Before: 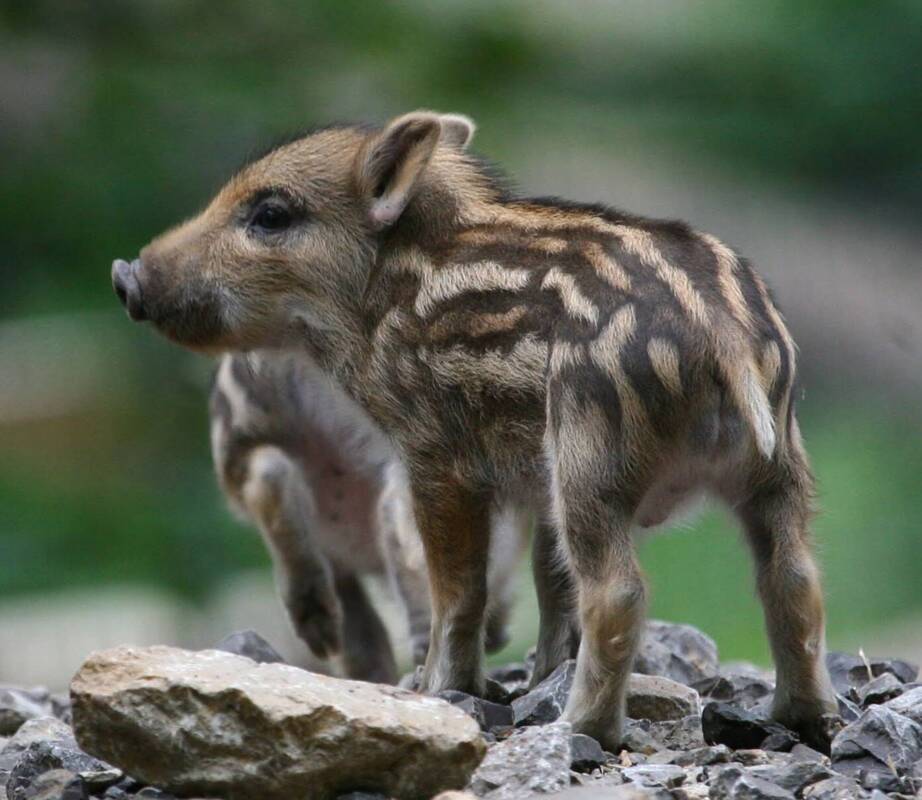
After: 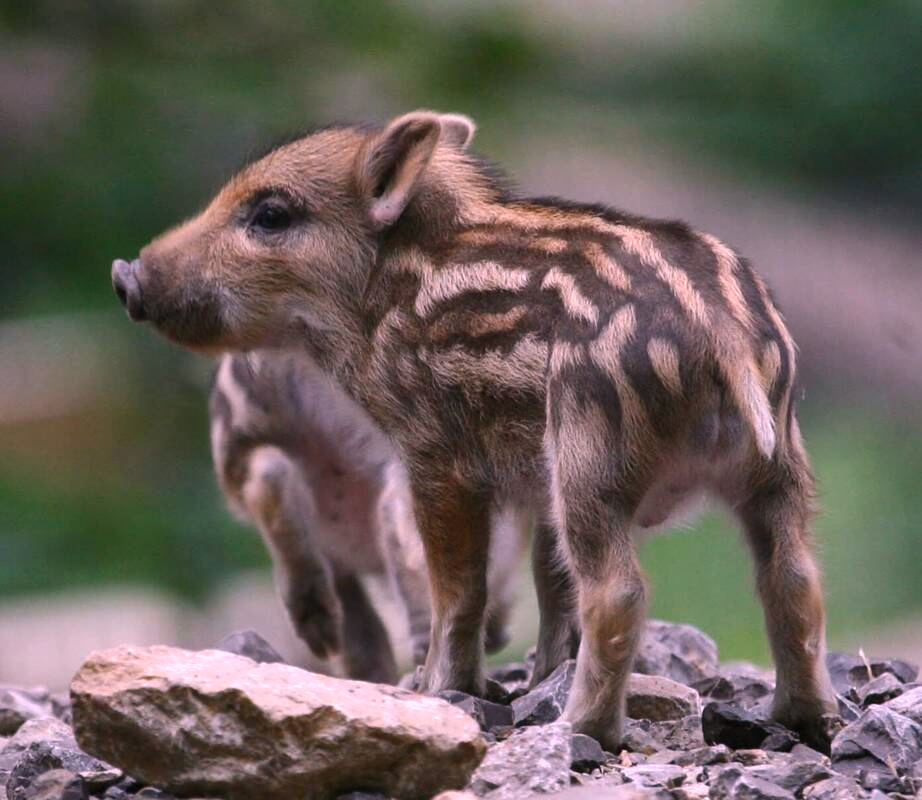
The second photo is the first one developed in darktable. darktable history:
white balance: red 1.188, blue 1.11
fill light: on, module defaults
